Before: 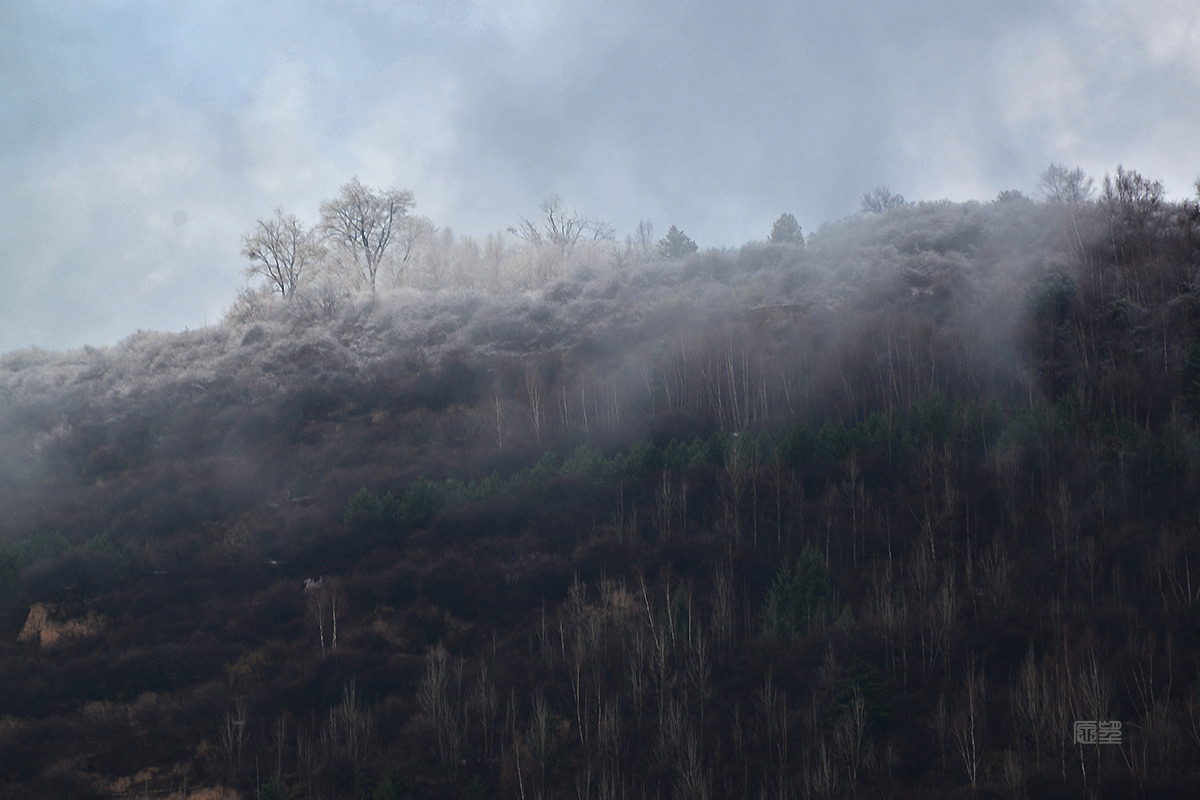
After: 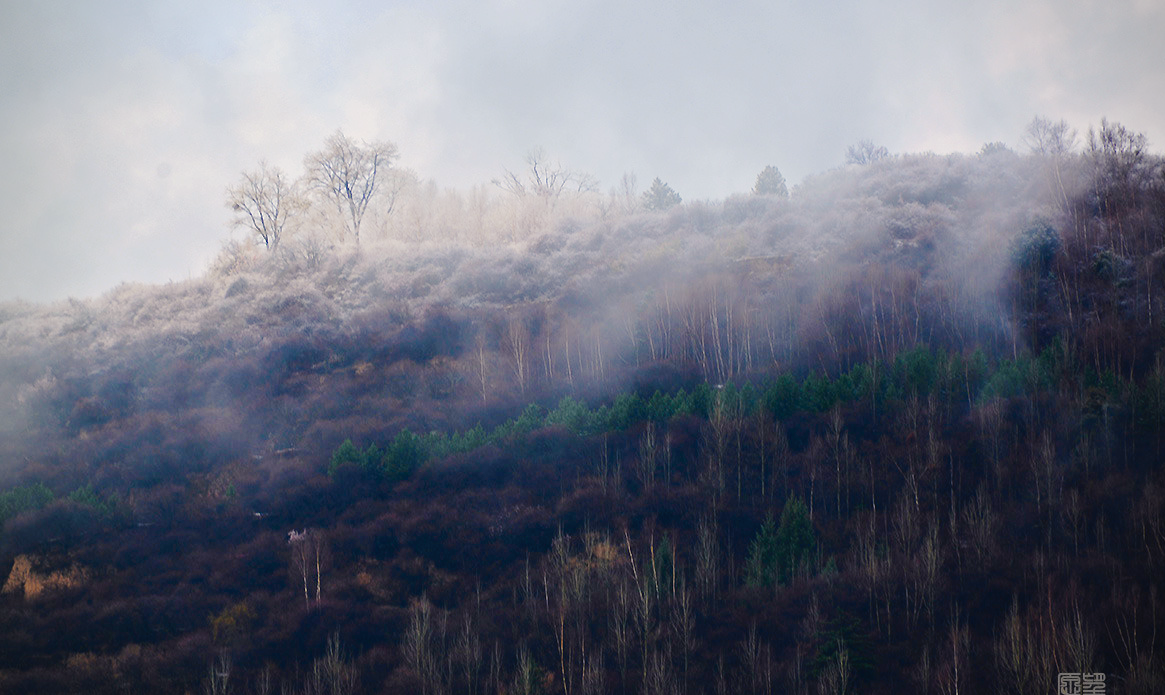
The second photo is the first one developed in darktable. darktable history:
tone curve: curves: ch0 [(0, 0) (0.003, 0.013) (0.011, 0.016) (0.025, 0.021) (0.044, 0.029) (0.069, 0.039) (0.1, 0.056) (0.136, 0.085) (0.177, 0.14) (0.224, 0.201) (0.277, 0.28) (0.335, 0.372) (0.399, 0.475) (0.468, 0.567) (0.543, 0.643) (0.623, 0.722) (0.709, 0.801) (0.801, 0.859) (0.898, 0.927) (1, 1)], preserve colors none
exposure: compensate highlight preservation false
color balance rgb: highlights gain › chroma 2.868%, highlights gain › hue 62.02°, perceptual saturation grading › global saturation 20%, perceptual saturation grading › highlights -14.35%, perceptual saturation grading › shadows 49.396%, global vibrance 20%
vignetting: fall-off radius 60.84%, brightness -0.518, saturation -0.516
crop: left 1.376%, top 6.121%, right 1.494%, bottom 6.974%
contrast brightness saturation: contrast 0.026, brightness 0.064, saturation 0.124
